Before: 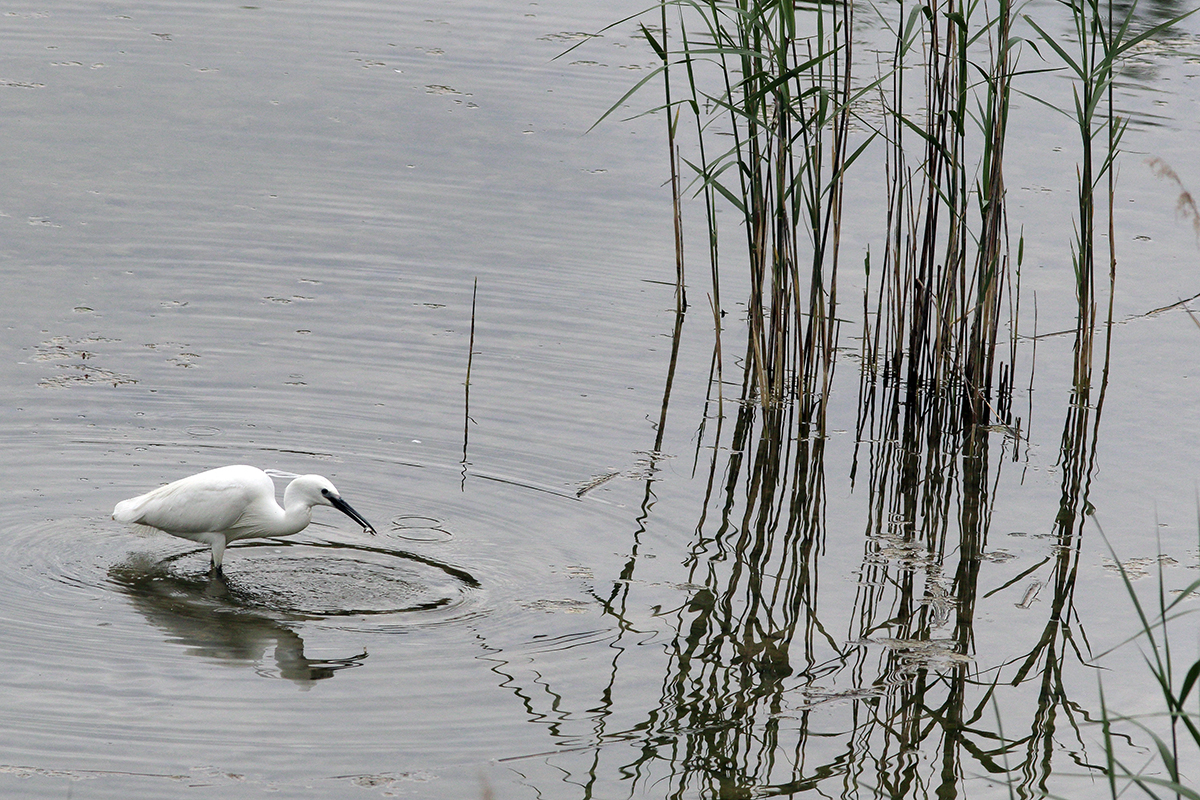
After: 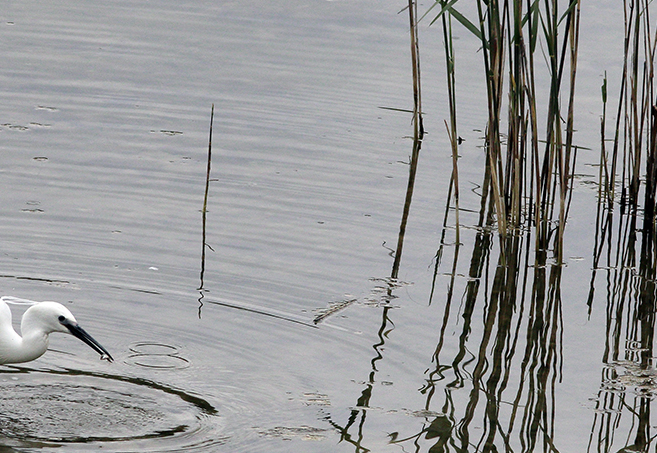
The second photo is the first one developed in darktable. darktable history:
crop and rotate: left 21.958%, top 21.638%, right 23.21%, bottom 21.729%
